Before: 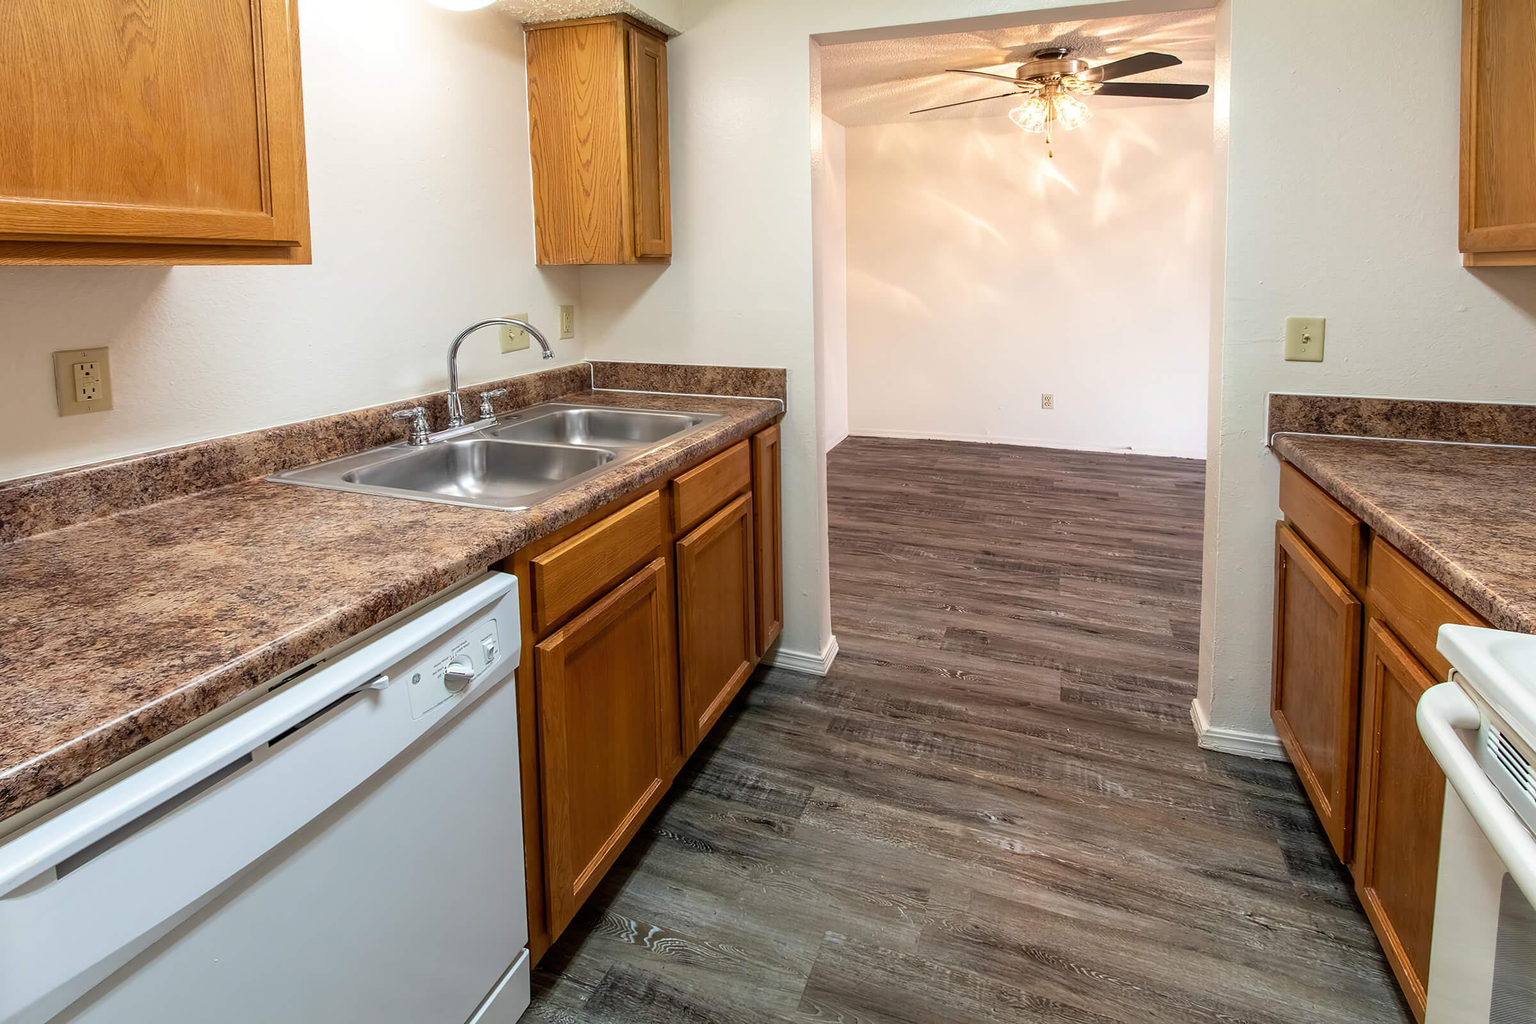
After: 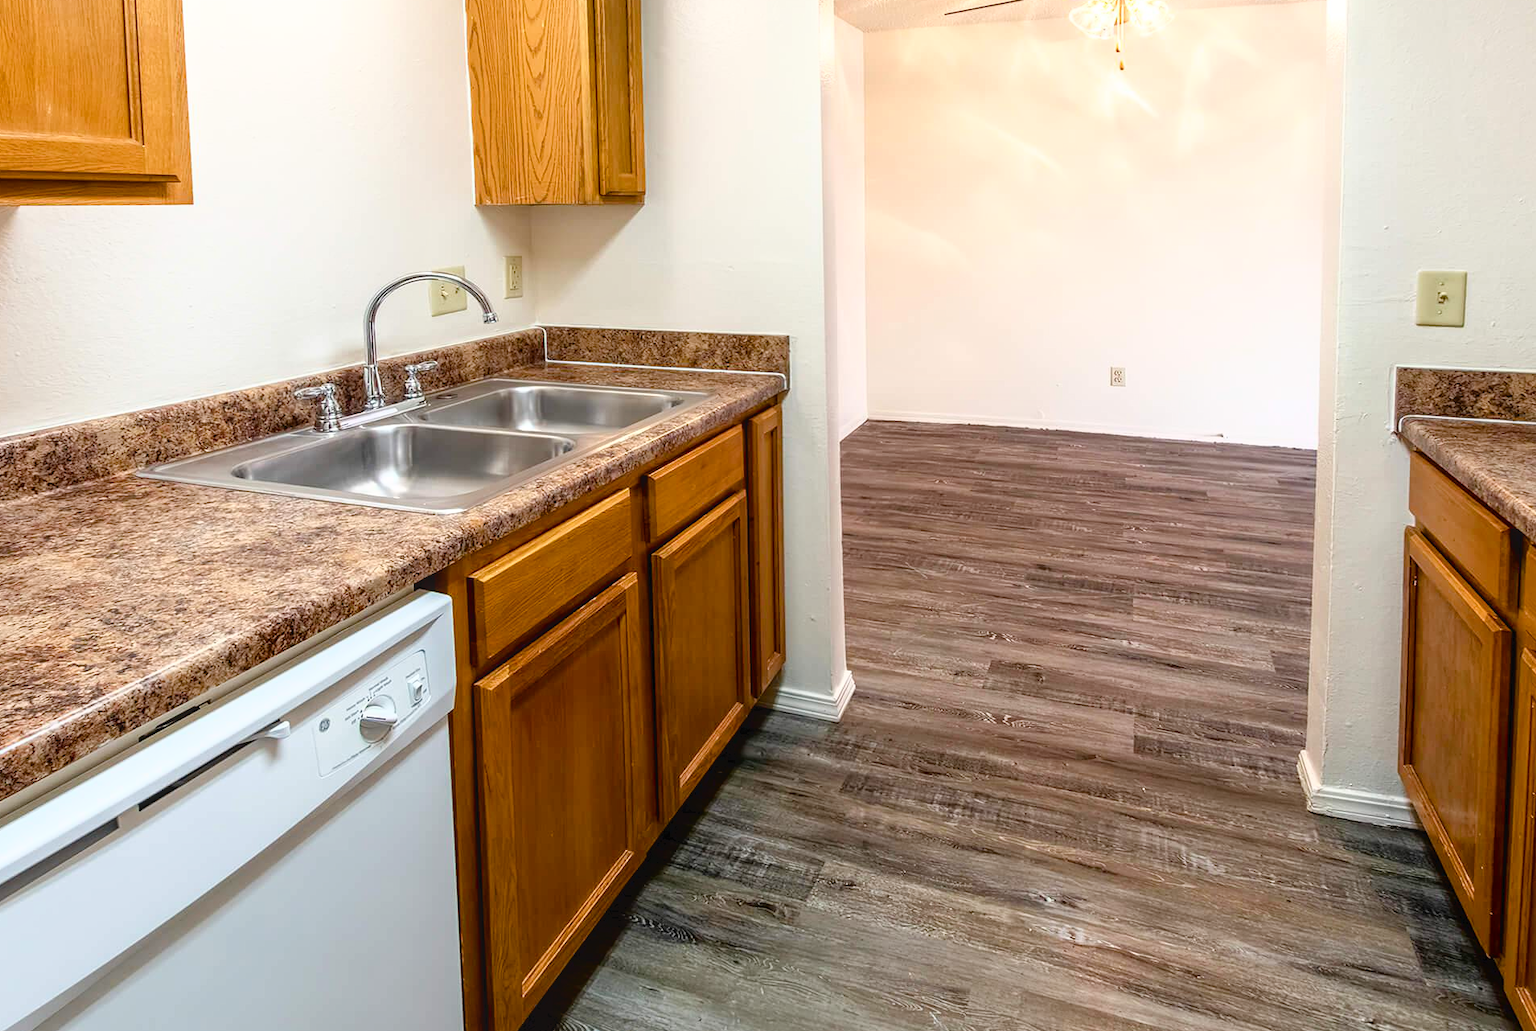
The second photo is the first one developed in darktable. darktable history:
crop and rotate: left 10.332%, top 10.06%, right 10.056%, bottom 9.706%
tone curve: curves: ch0 [(0, 0) (0.003, 0.025) (0.011, 0.025) (0.025, 0.029) (0.044, 0.035) (0.069, 0.053) (0.1, 0.083) (0.136, 0.118) (0.177, 0.163) (0.224, 0.22) (0.277, 0.295) (0.335, 0.371) (0.399, 0.444) (0.468, 0.524) (0.543, 0.618) (0.623, 0.702) (0.709, 0.79) (0.801, 0.89) (0.898, 0.973) (1, 1)], color space Lab, independent channels, preserve colors none
tone equalizer: on, module defaults
color balance rgb: perceptual saturation grading › global saturation 20%, perceptual saturation grading › highlights -25.354%, perceptual saturation grading › shadows 50.175%
local contrast: detail 110%
